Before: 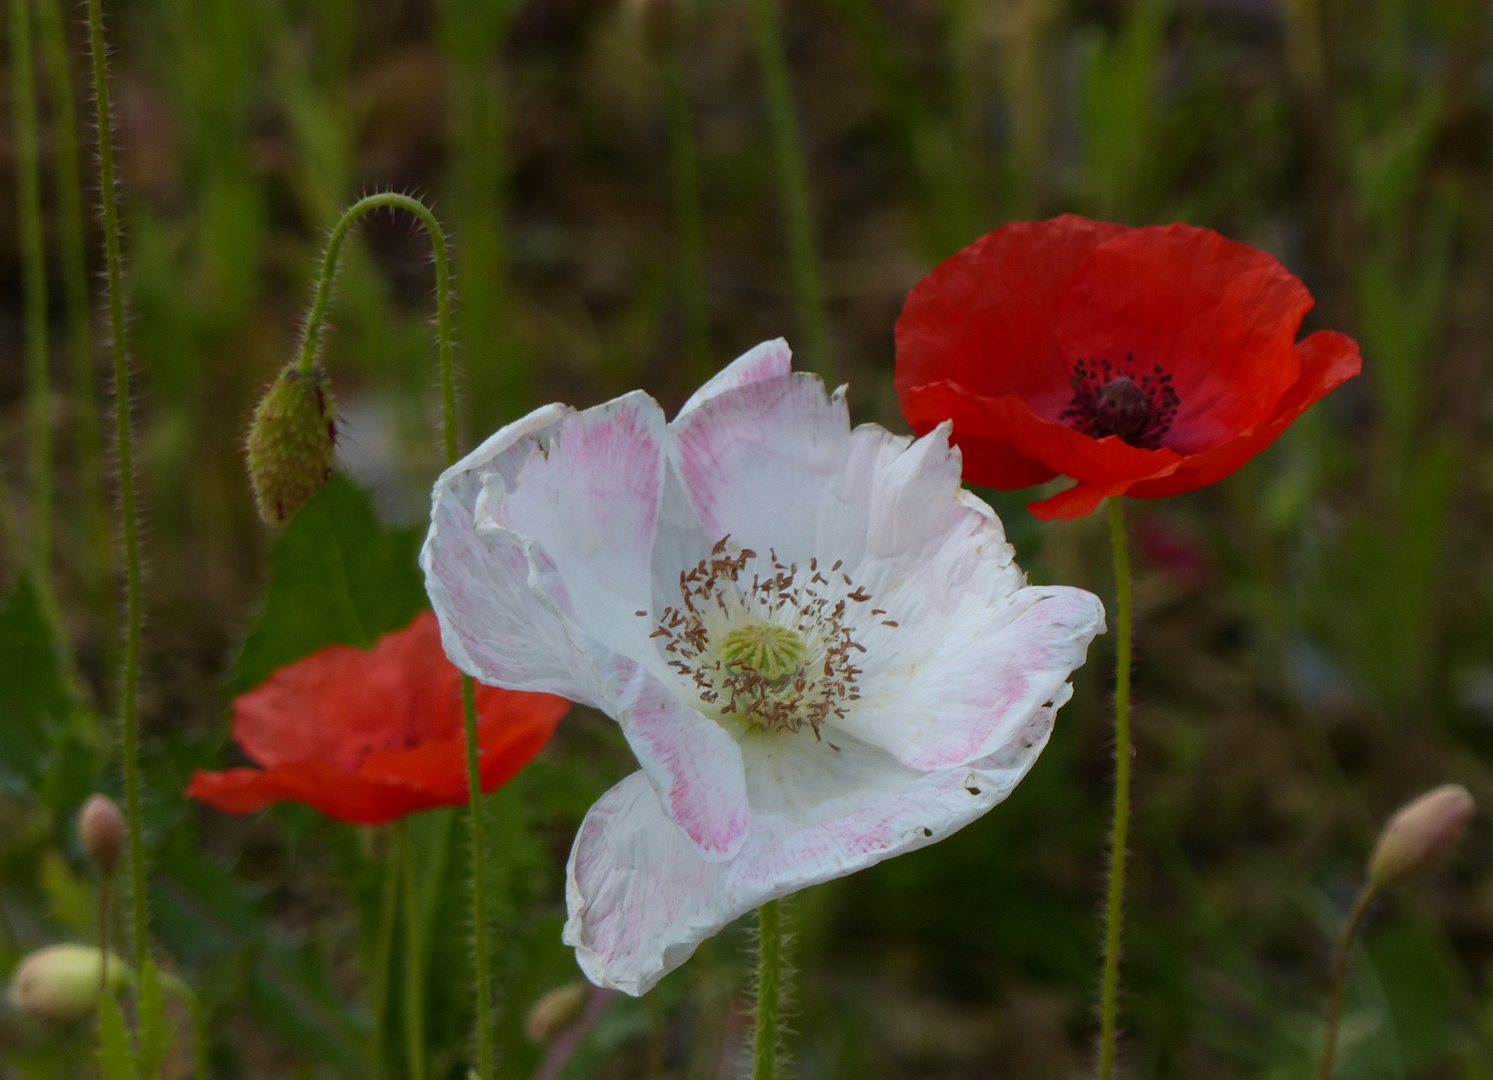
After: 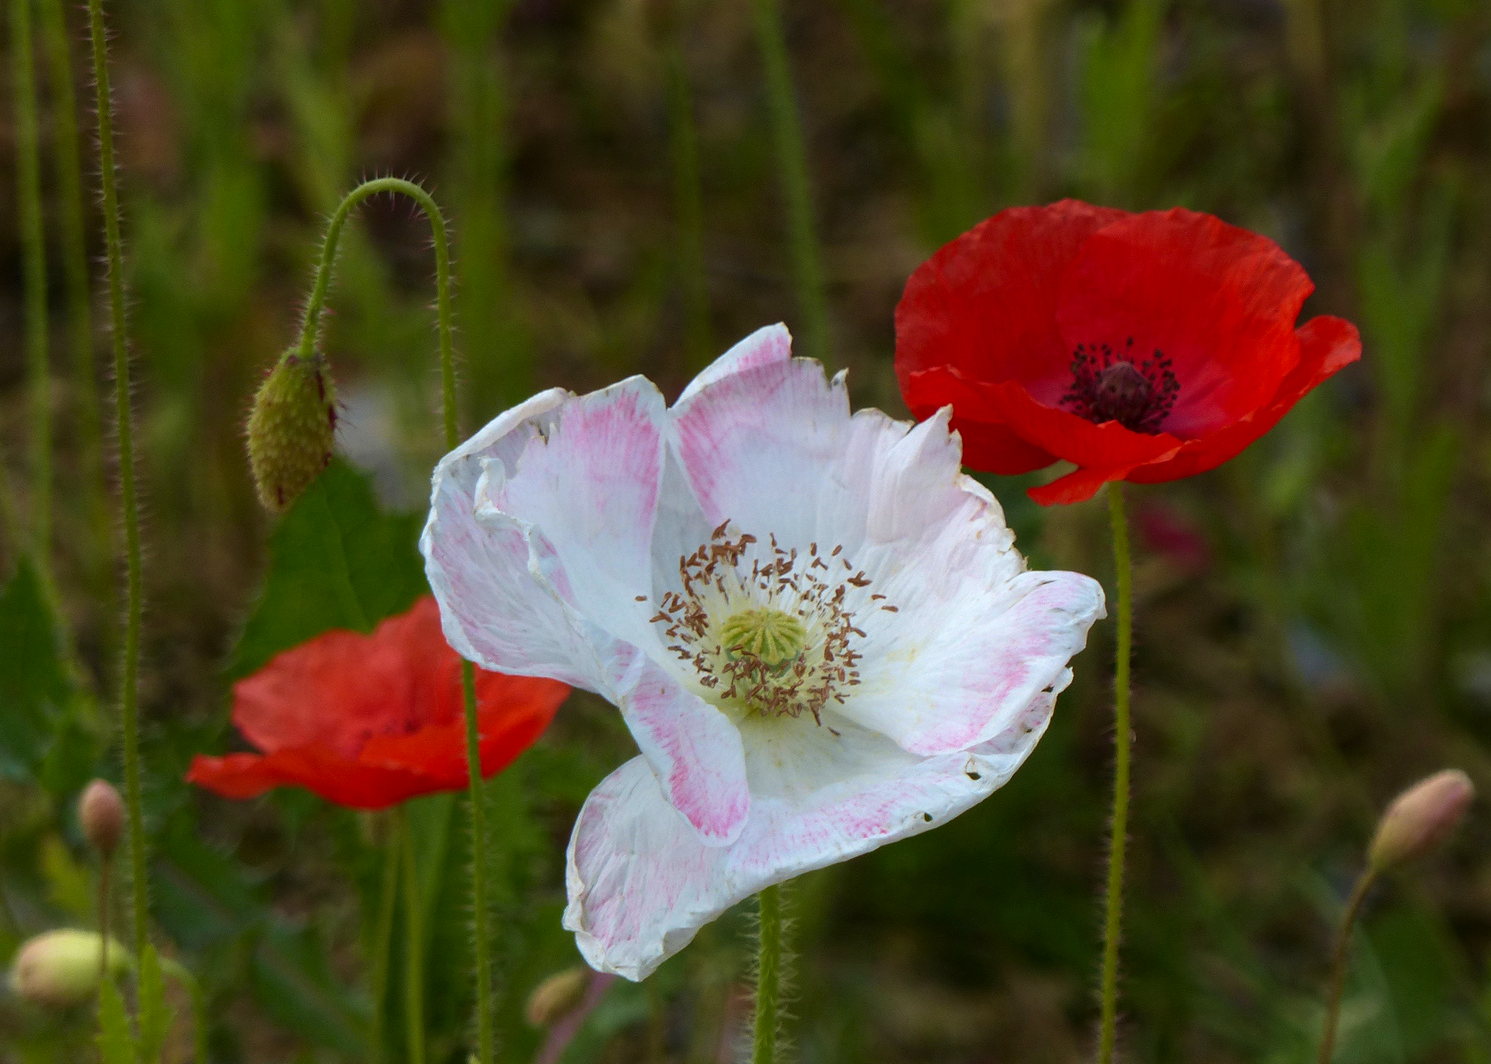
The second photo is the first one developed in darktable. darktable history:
exposure: exposure 0.432 EV, compensate highlight preservation false
crop: top 1.433%, right 0.095%
contrast brightness saturation: contrast 0.028, brightness -0.033
velvia: on, module defaults
